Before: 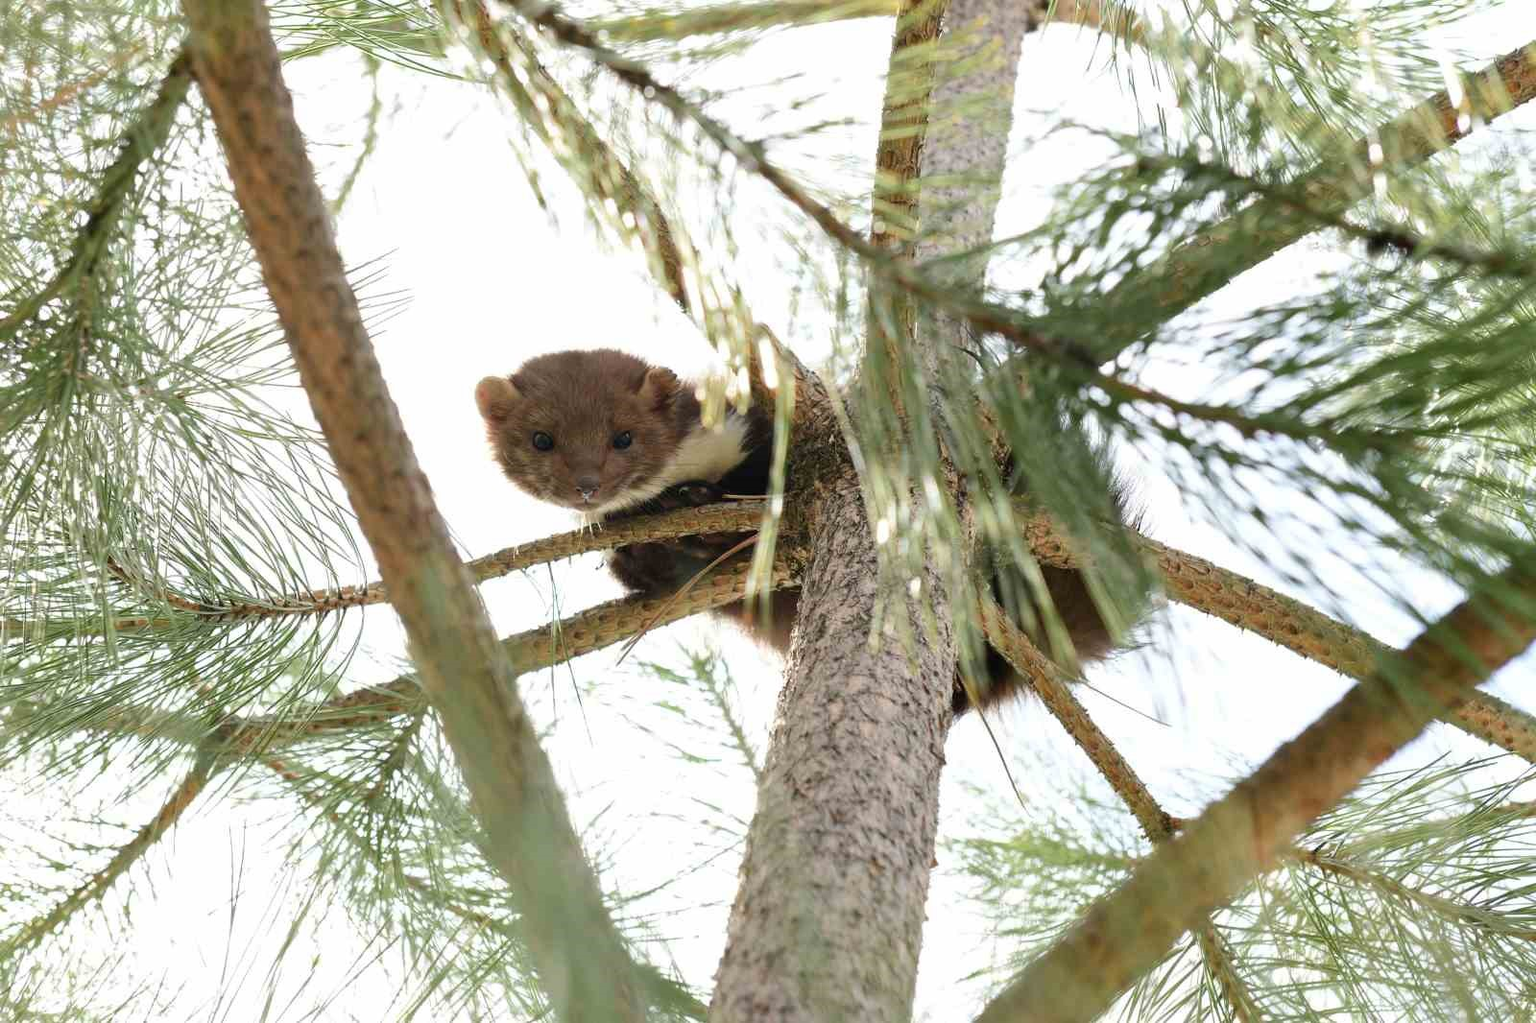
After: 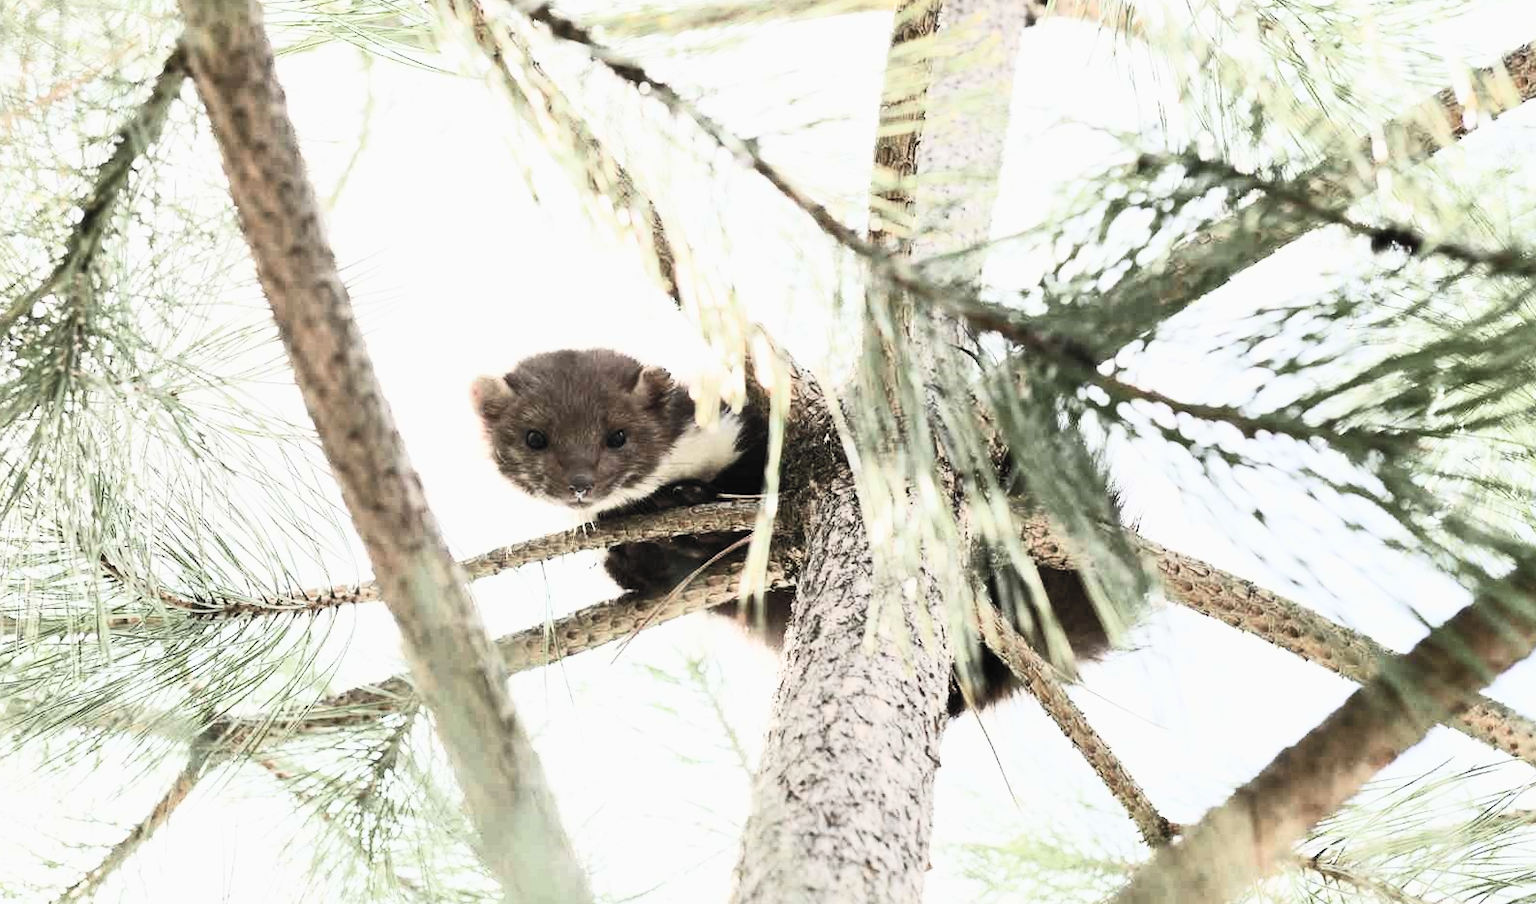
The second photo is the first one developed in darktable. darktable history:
crop and rotate: top 0%, bottom 11.49%
filmic rgb: black relative exposure -7.65 EV, white relative exposure 4.56 EV, hardness 3.61, contrast 1.05
rotate and perspective: rotation 0.192°, lens shift (horizontal) -0.015, crop left 0.005, crop right 0.996, crop top 0.006, crop bottom 0.99
contrast brightness saturation: contrast 0.57, brightness 0.57, saturation -0.34
